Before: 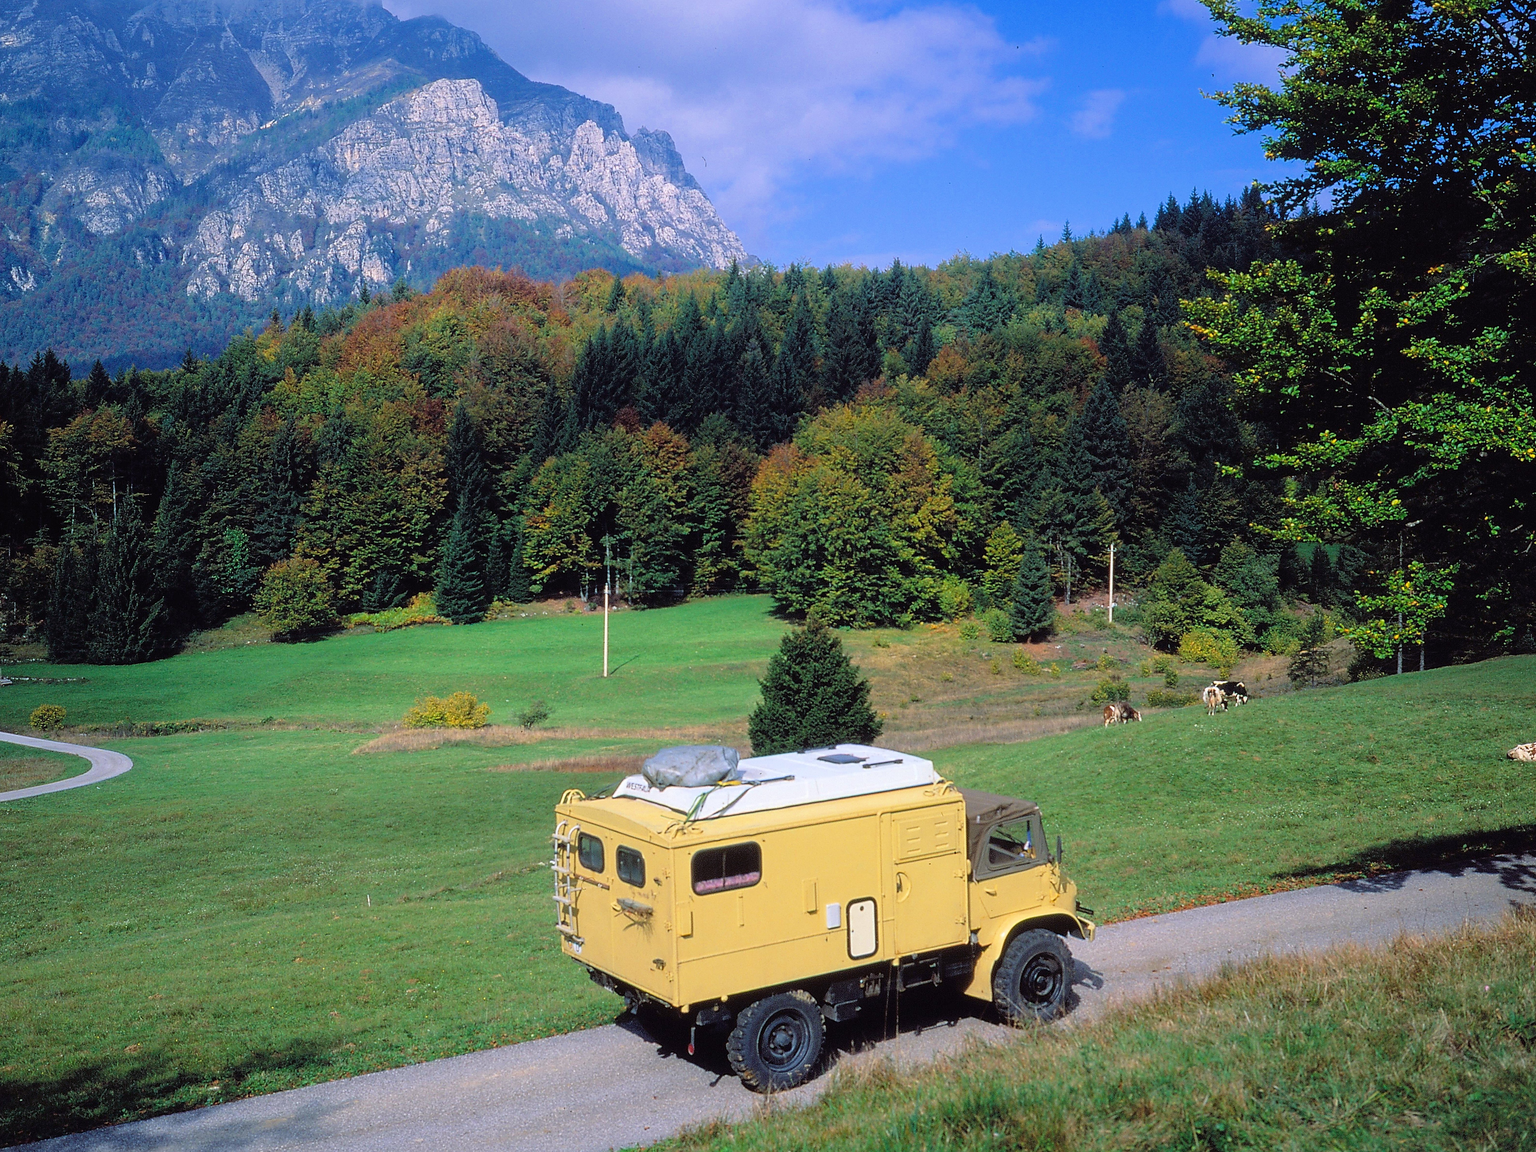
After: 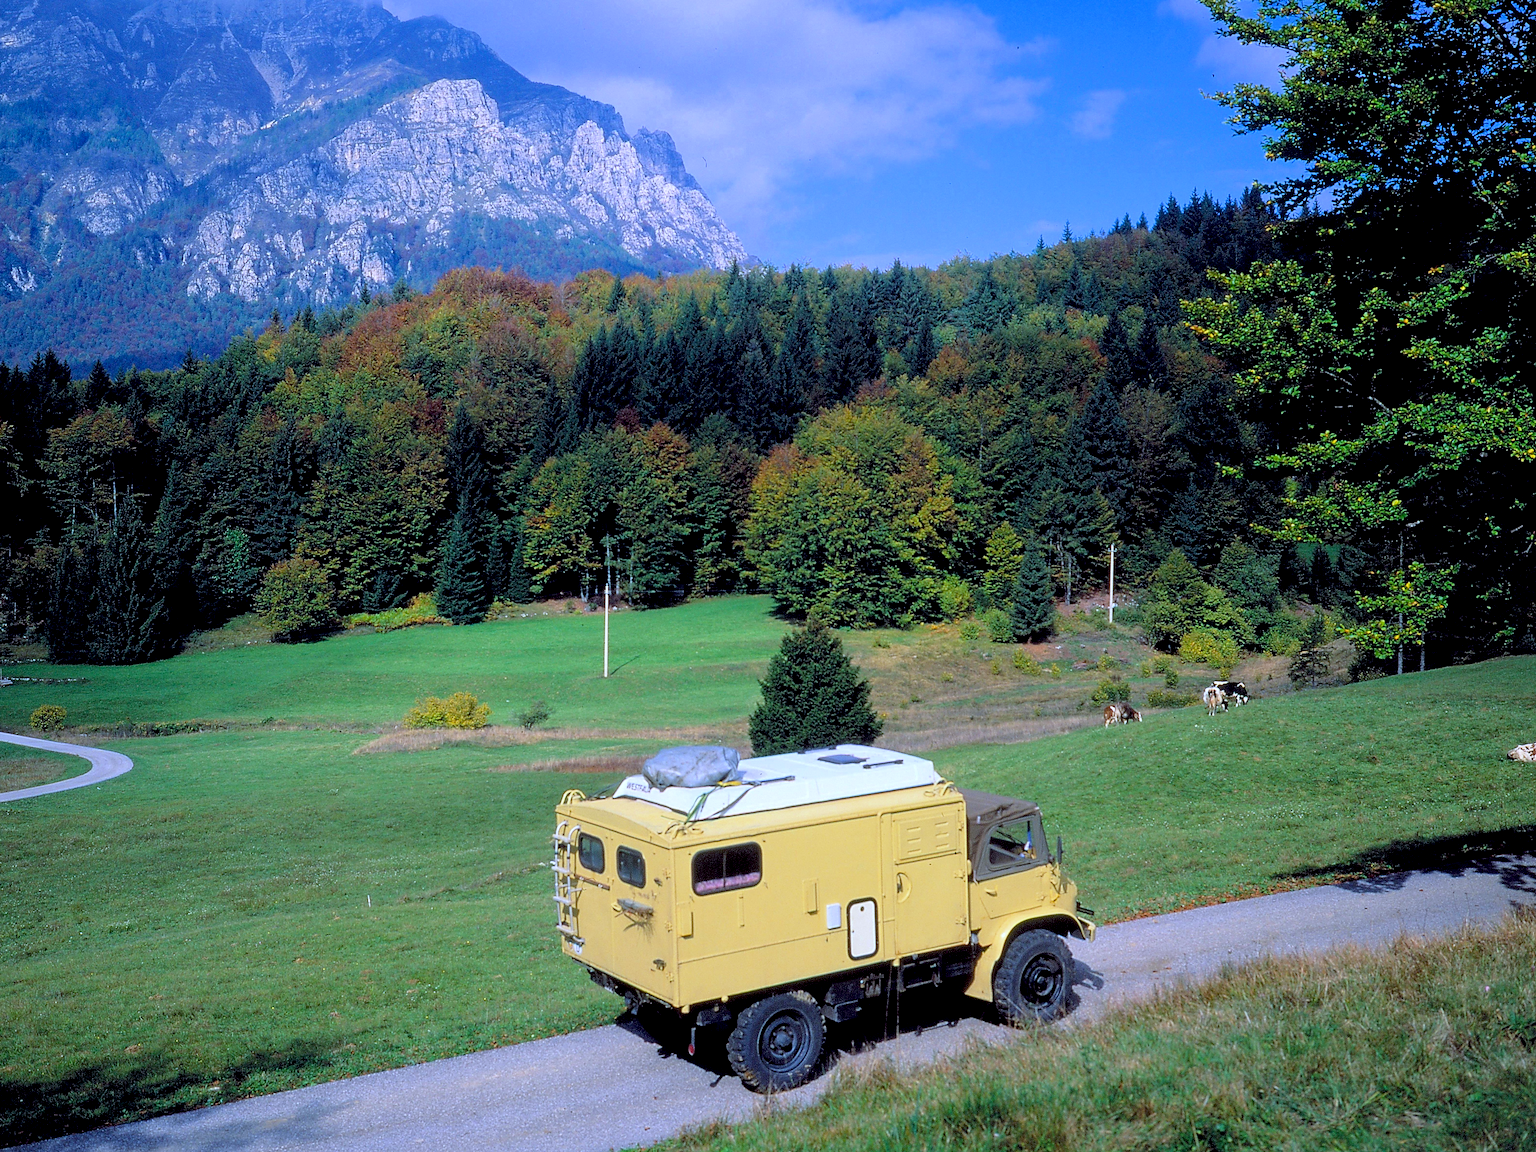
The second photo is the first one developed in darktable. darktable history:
white balance: red 0.948, green 1.02, blue 1.176
exposure: black level correction 0.01, exposure 0.014 EV, compensate highlight preservation false
